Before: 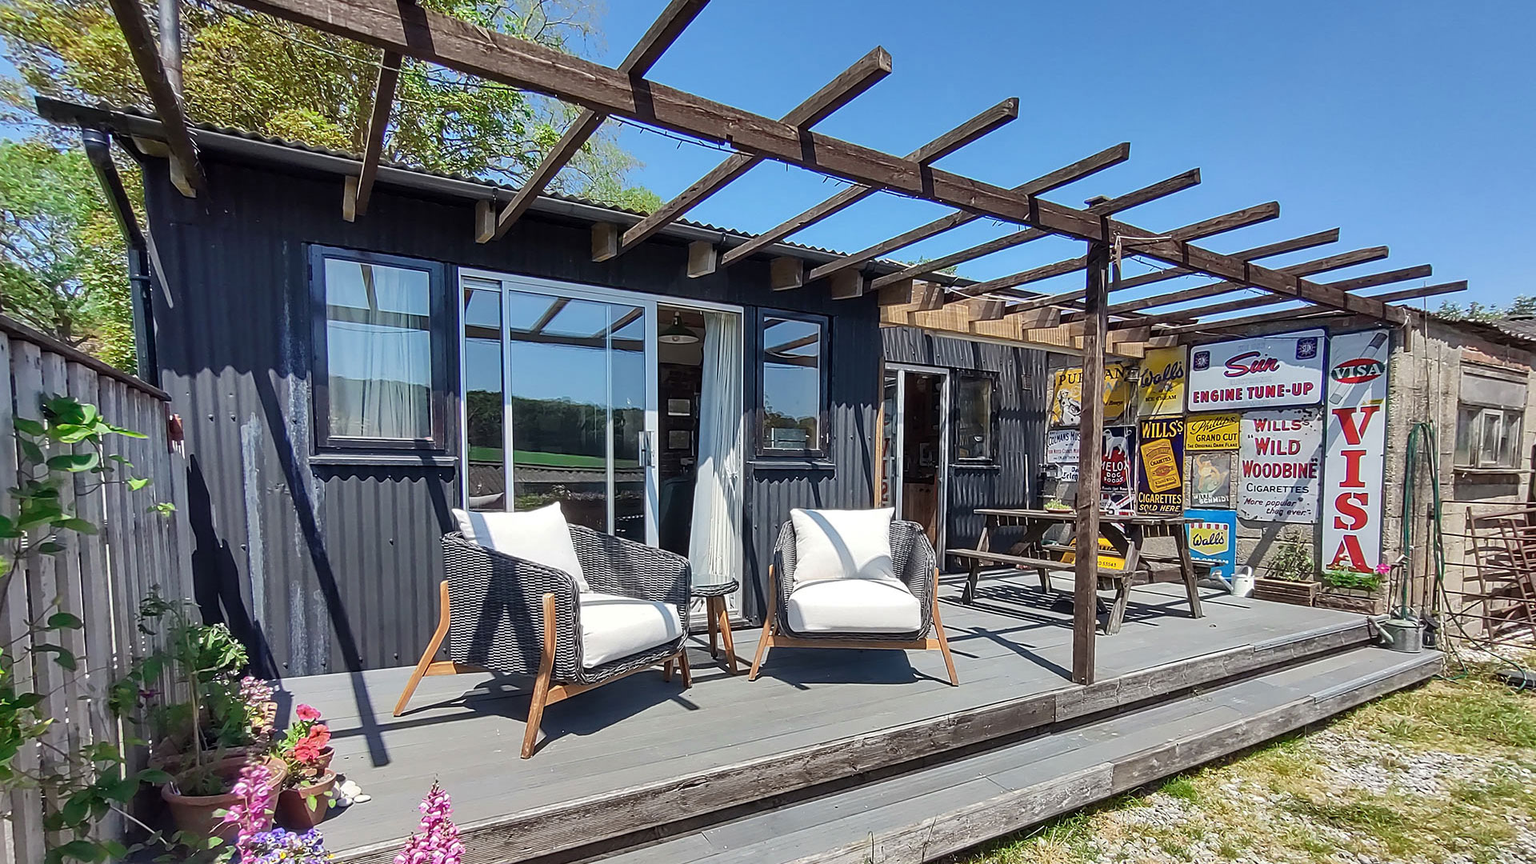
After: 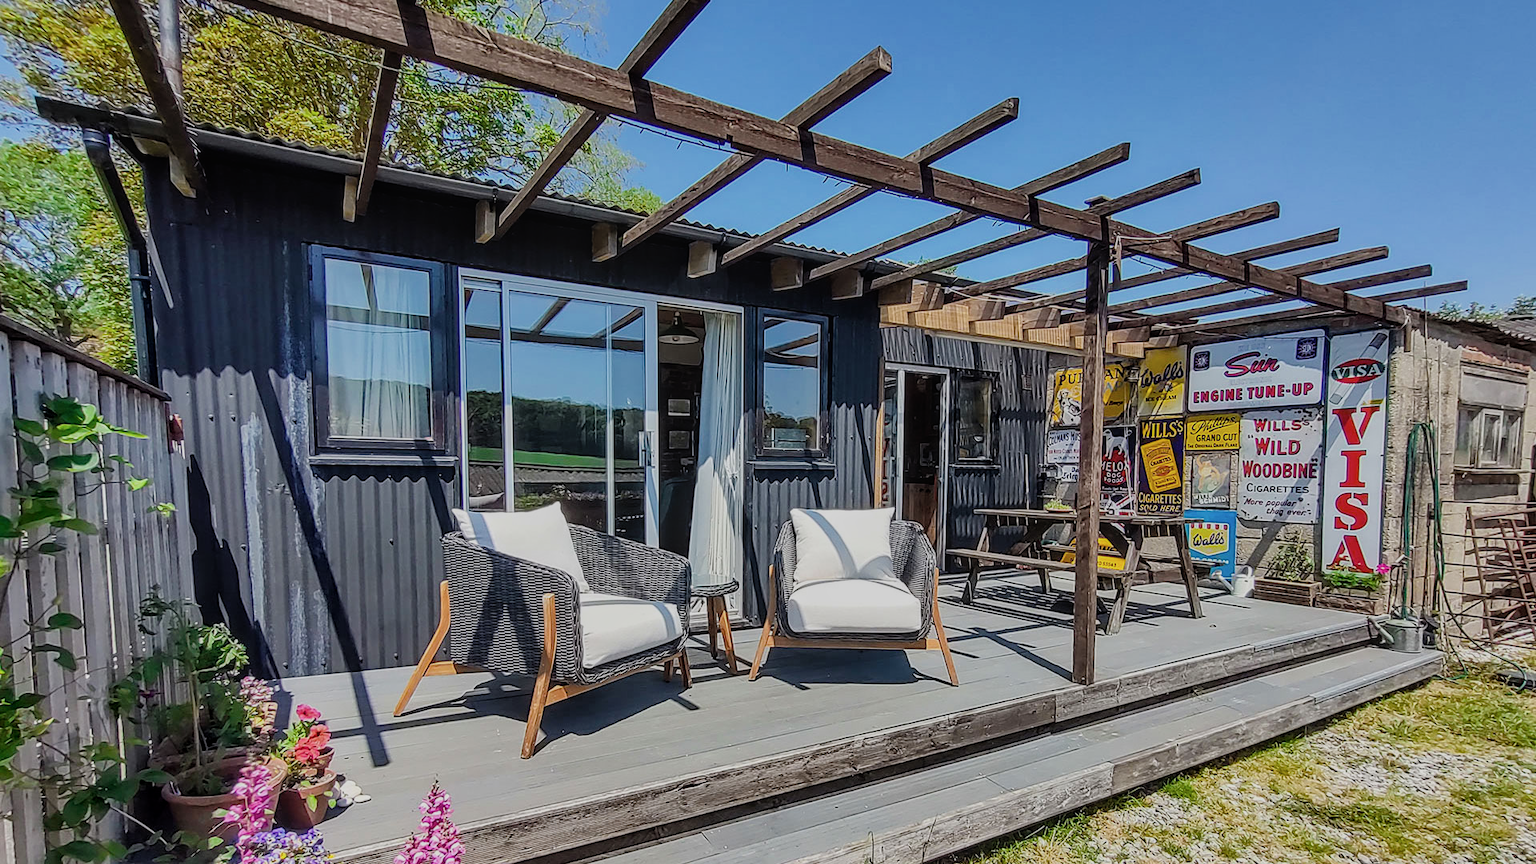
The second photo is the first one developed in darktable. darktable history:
filmic rgb: black relative exposure -8.02 EV, white relative exposure 4.03 EV, hardness 4.2
color balance rgb: shadows lift › chroma 0.765%, shadows lift › hue 114.5°, perceptual saturation grading › global saturation 30.934%
local contrast: detail 130%
contrast brightness saturation: contrast -0.093, saturation -0.098
